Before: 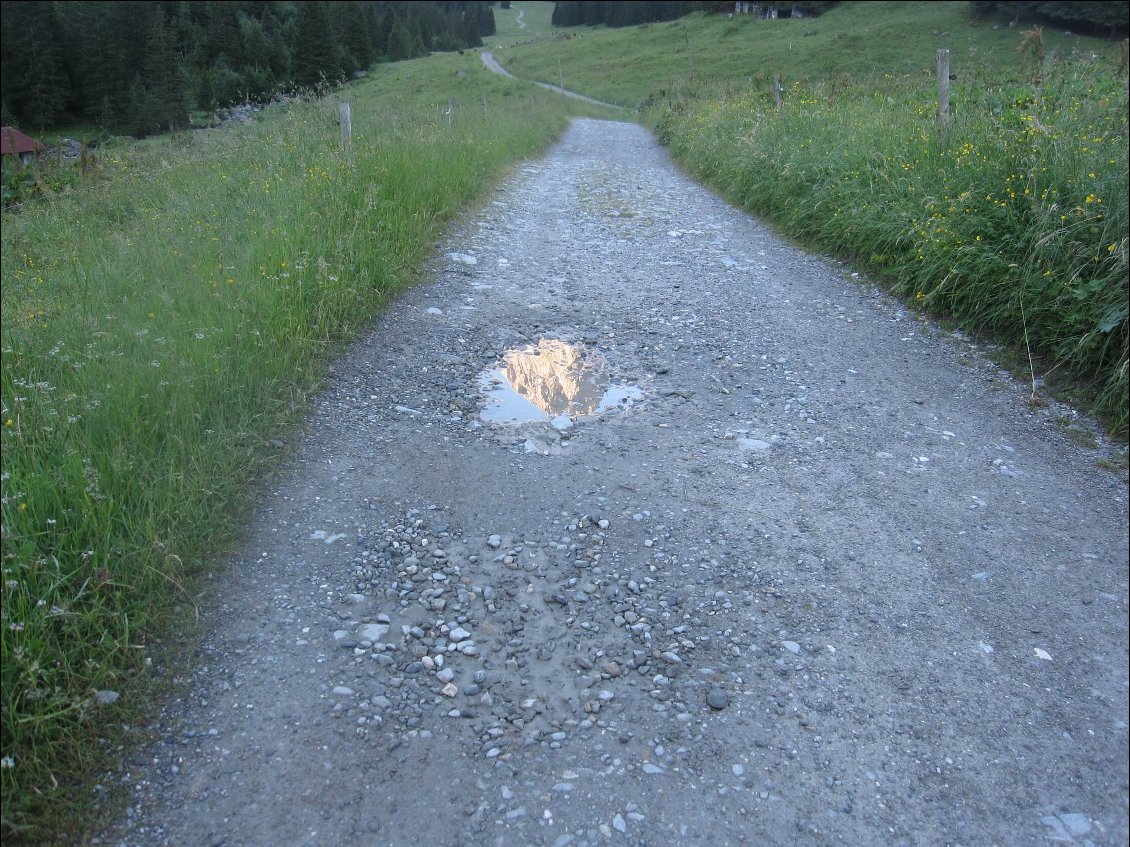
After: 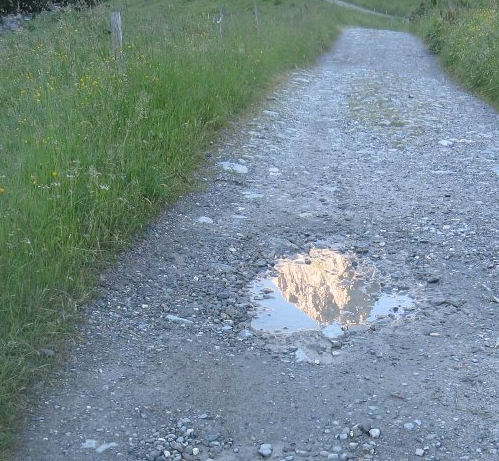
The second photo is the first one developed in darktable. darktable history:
exposure: compensate exposure bias true, compensate highlight preservation false
crop: left 20.331%, top 10.825%, right 35.44%, bottom 34.68%
